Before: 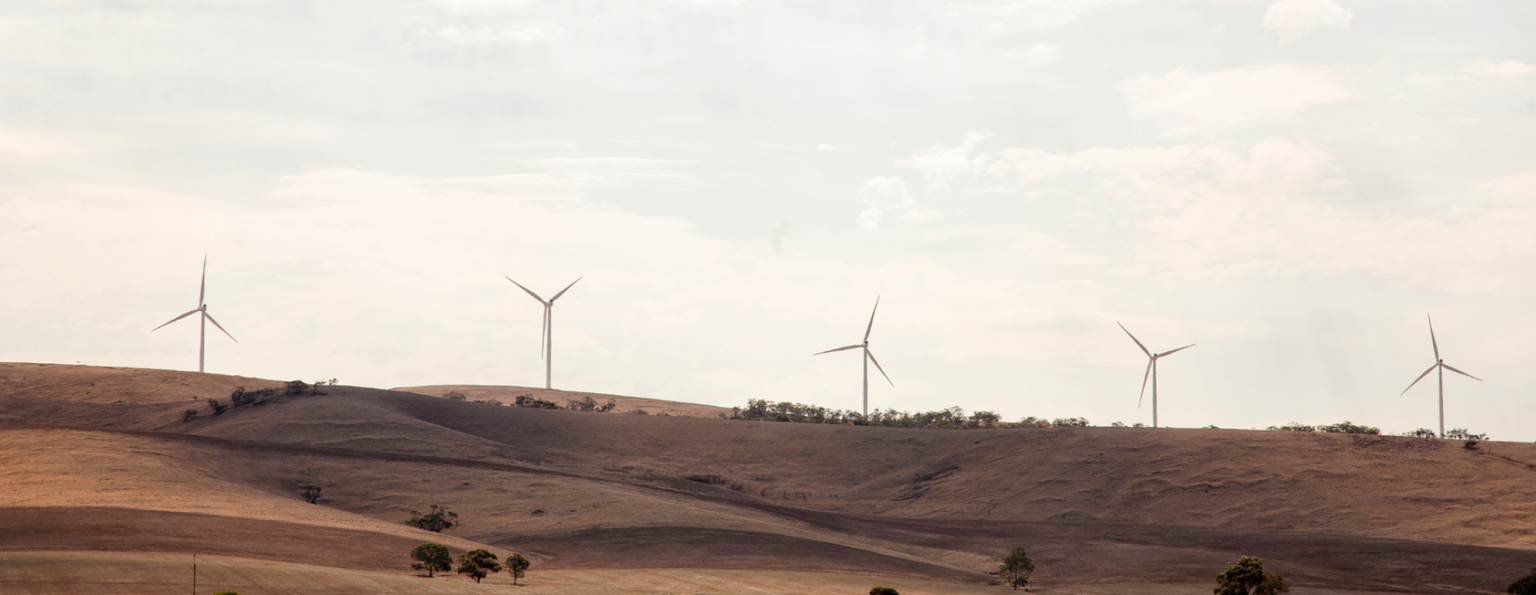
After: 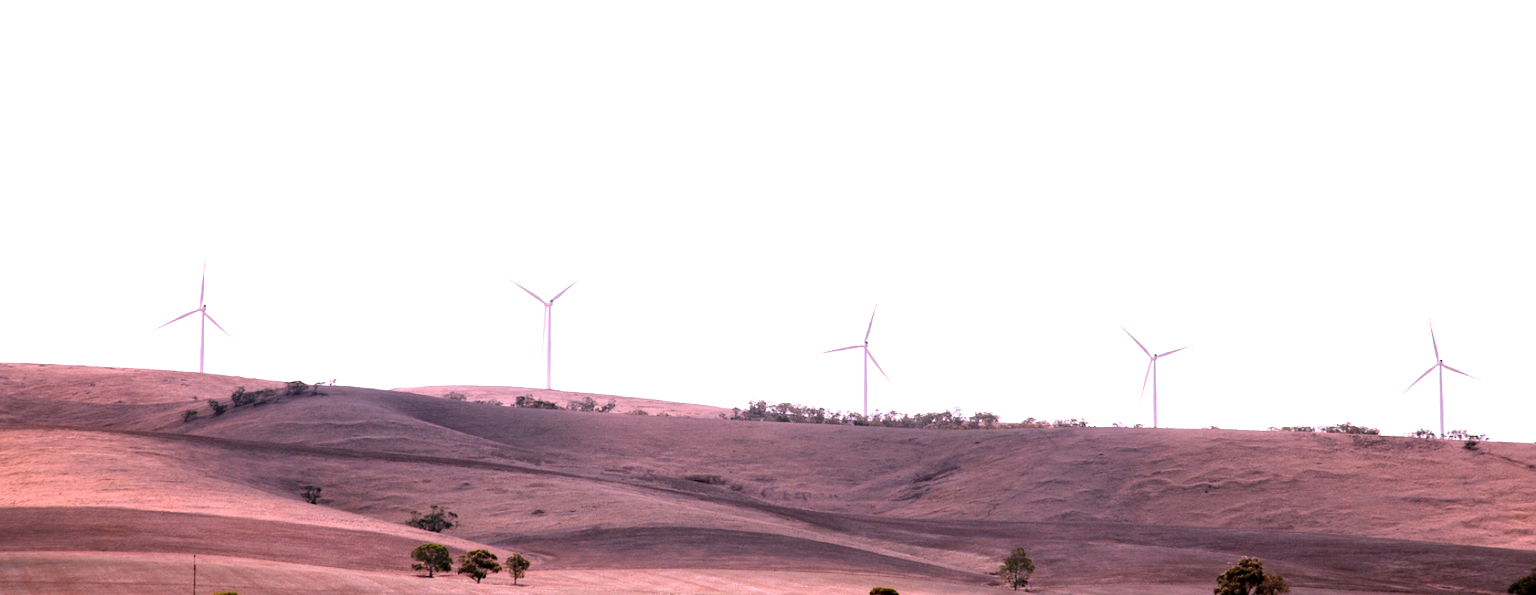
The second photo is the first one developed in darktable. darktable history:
color correction: highlights a* 15.03, highlights b* -24.93
exposure: black level correction 0.002, exposure 1 EV, compensate highlight preservation false
